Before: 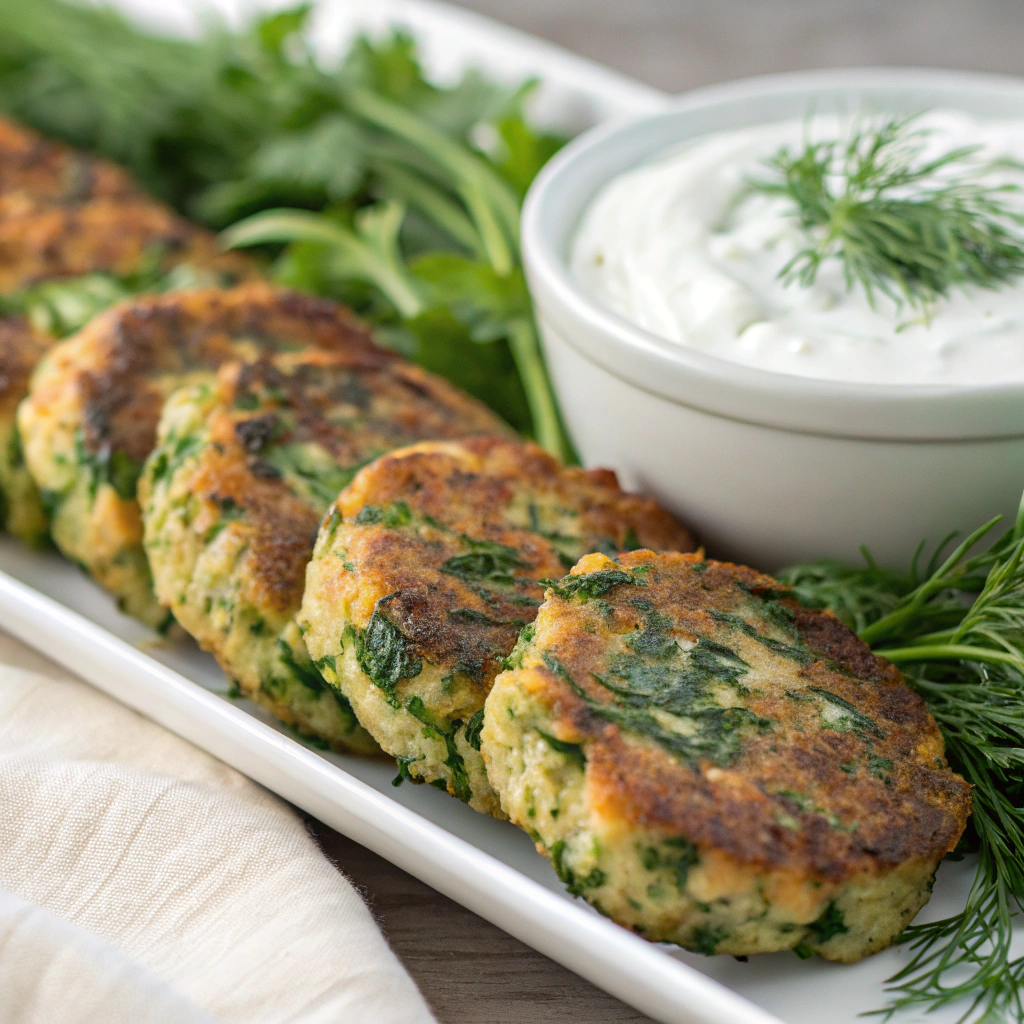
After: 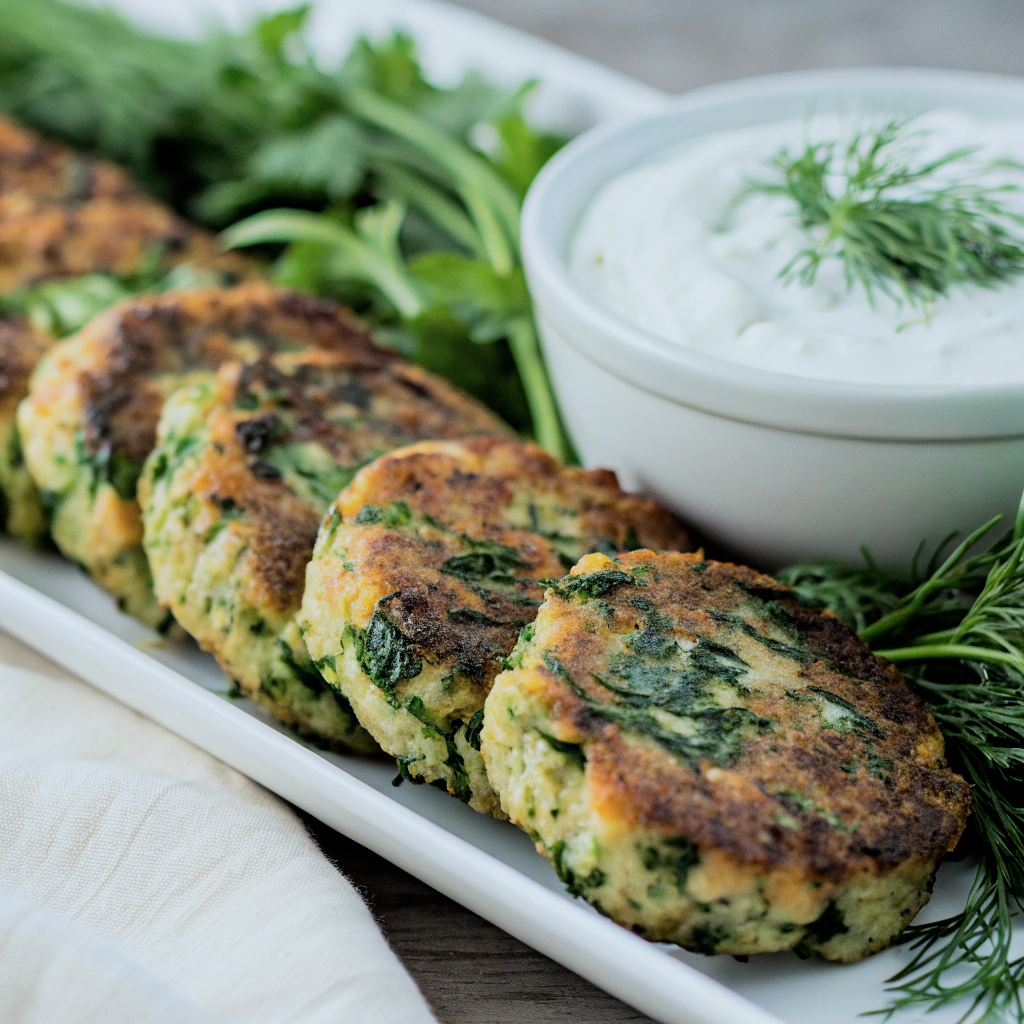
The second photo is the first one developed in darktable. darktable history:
color calibration: illuminant Planckian (black body), x 0.368, y 0.361, temperature 4275.92 K
filmic rgb: black relative exposure -5 EV, hardness 2.88, contrast 1.3, highlights saturation mix -30%
